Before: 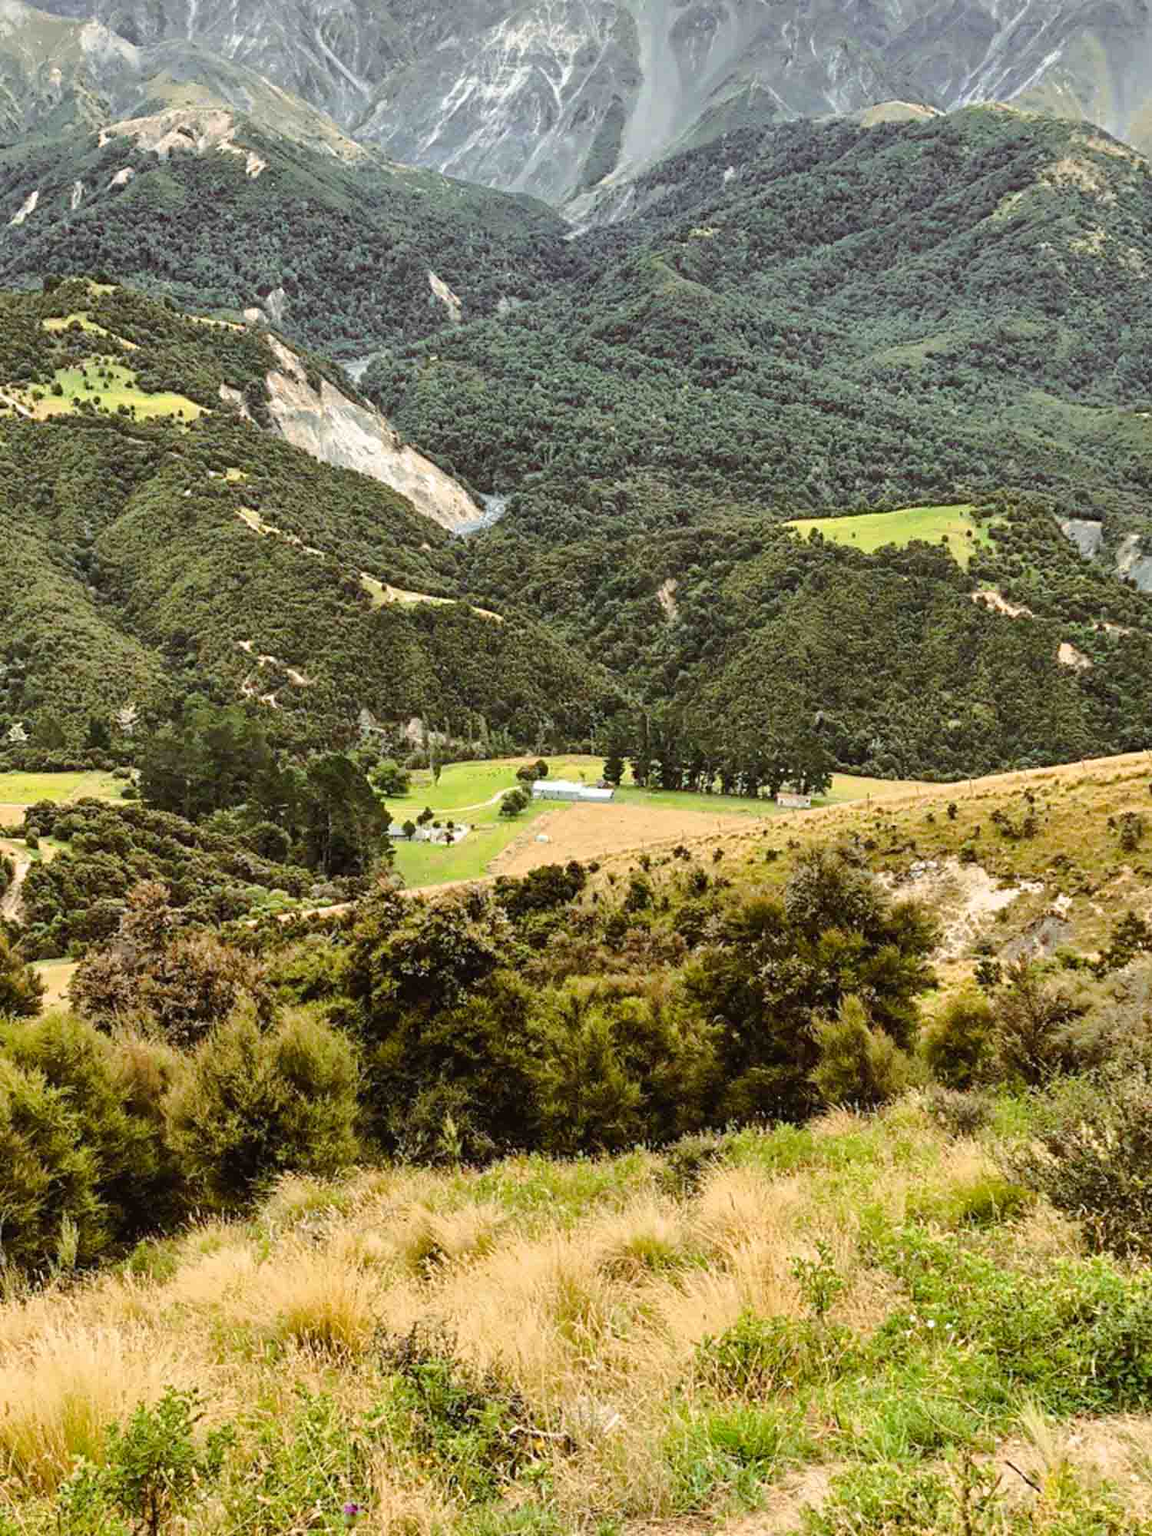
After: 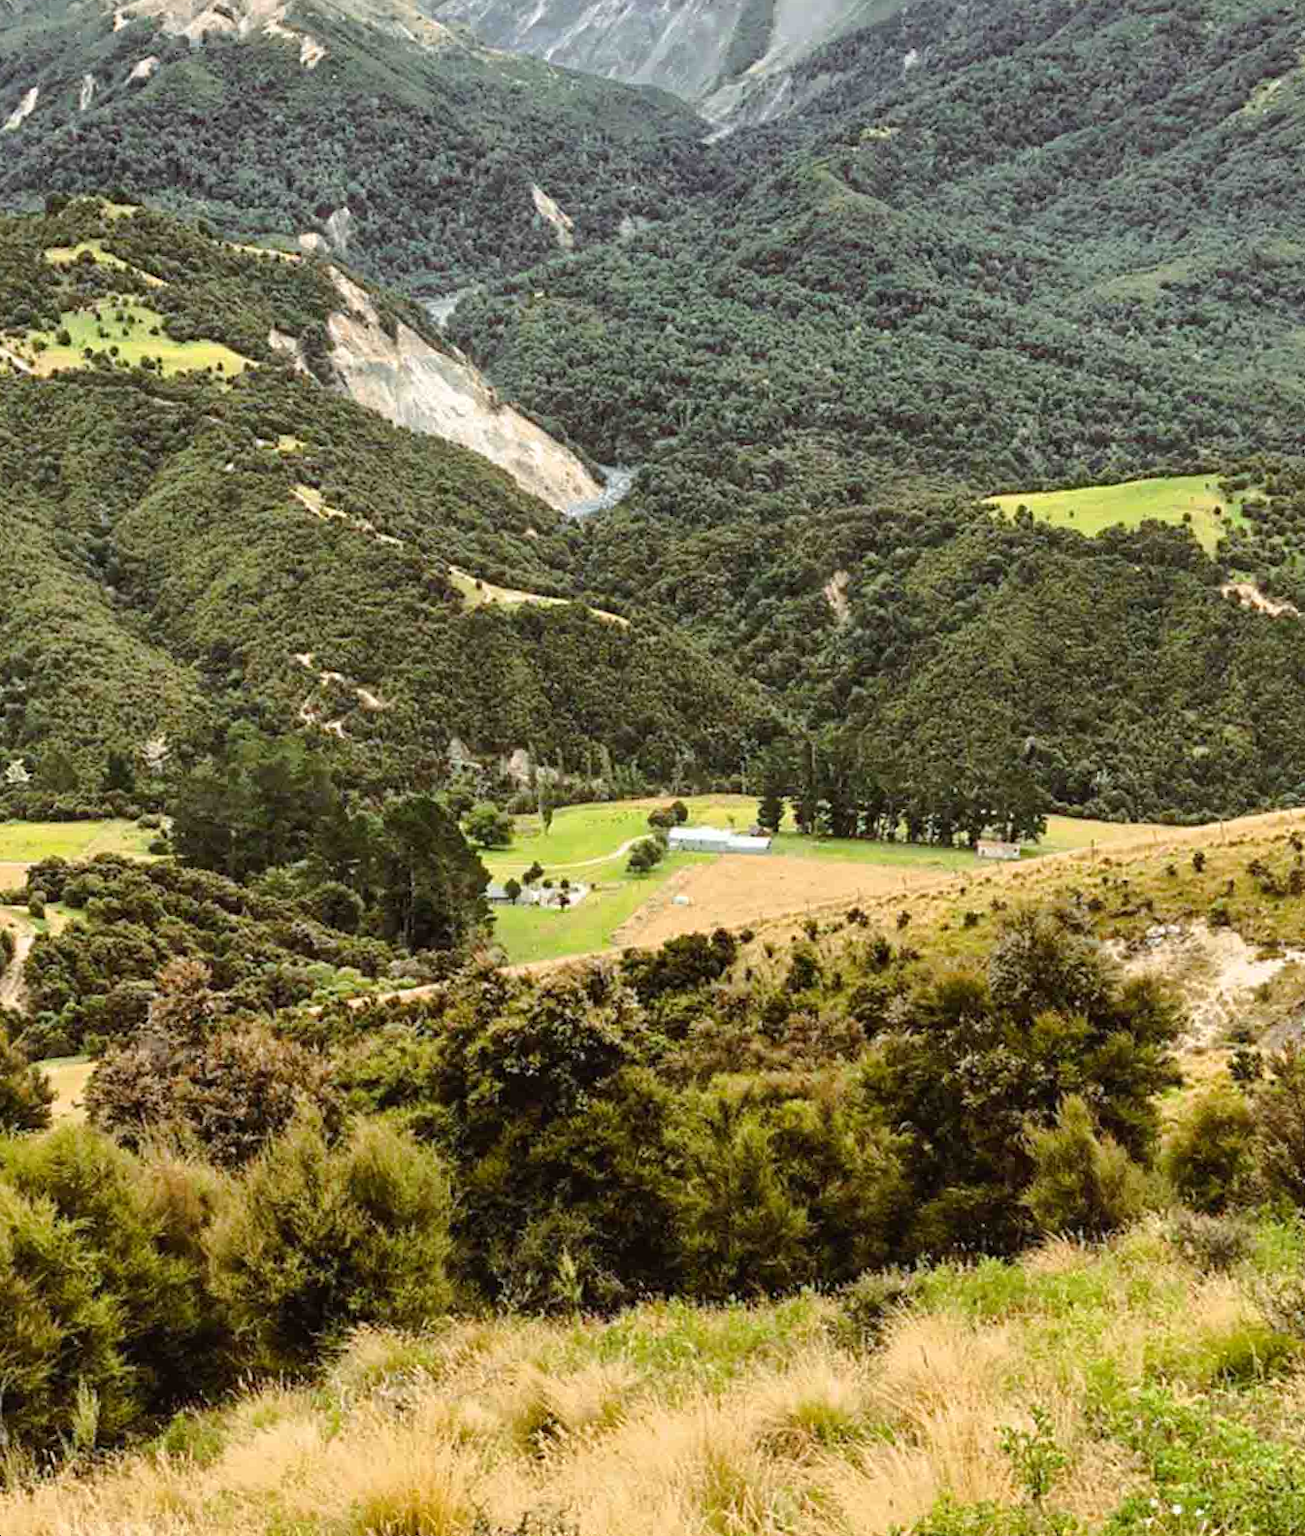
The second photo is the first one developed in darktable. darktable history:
bloom: size 9%, threshold 100%, strength 7%
rotate and perspective: rotation -0.45°, automatic cropping original format, crop left 0.008, crop right 0.992, crop top 0.012, crop bottom 0.988
crop: top 7.49%, right 9.717%, bottom 11.943%
